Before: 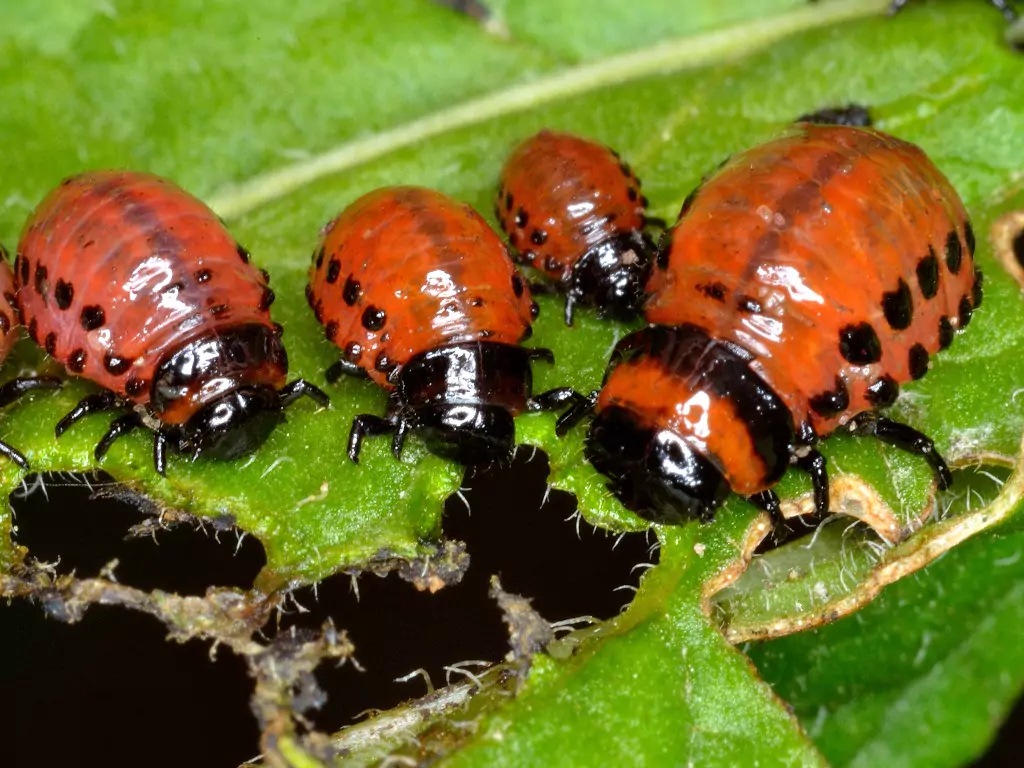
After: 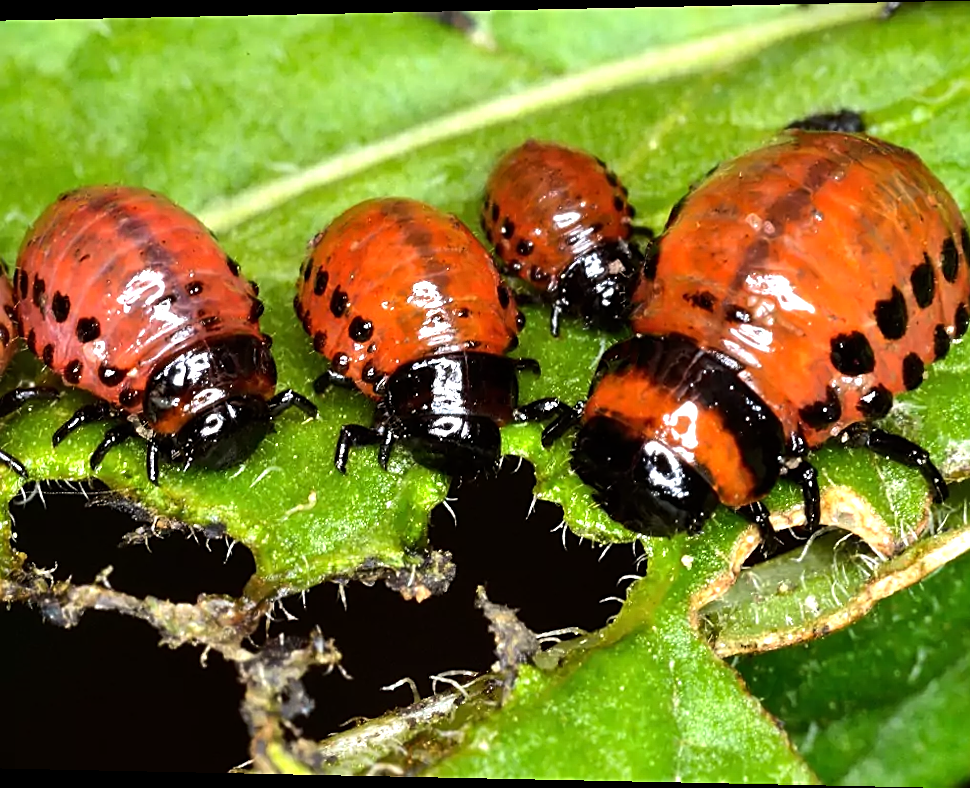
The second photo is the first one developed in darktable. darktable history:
sharpen: on, module defaults
rotate and perspective: lens shift (horizontal) -0.055, automatic cropping off
crop and rotate: right 5.167%
tone equalizer: -8 EV -0.75 EV, -7 EV -0.7 EV, -6 EV -0.6 EV, -5 EV -0.4 EV, -3 EV 0.4 EV, -2 EV 0.6 EV, -1 EV 0.7 EV, +0 EV 0.75 EV, edges refinement/feathering 500, mask exposure compensation -1.57 EV, preserve details no
